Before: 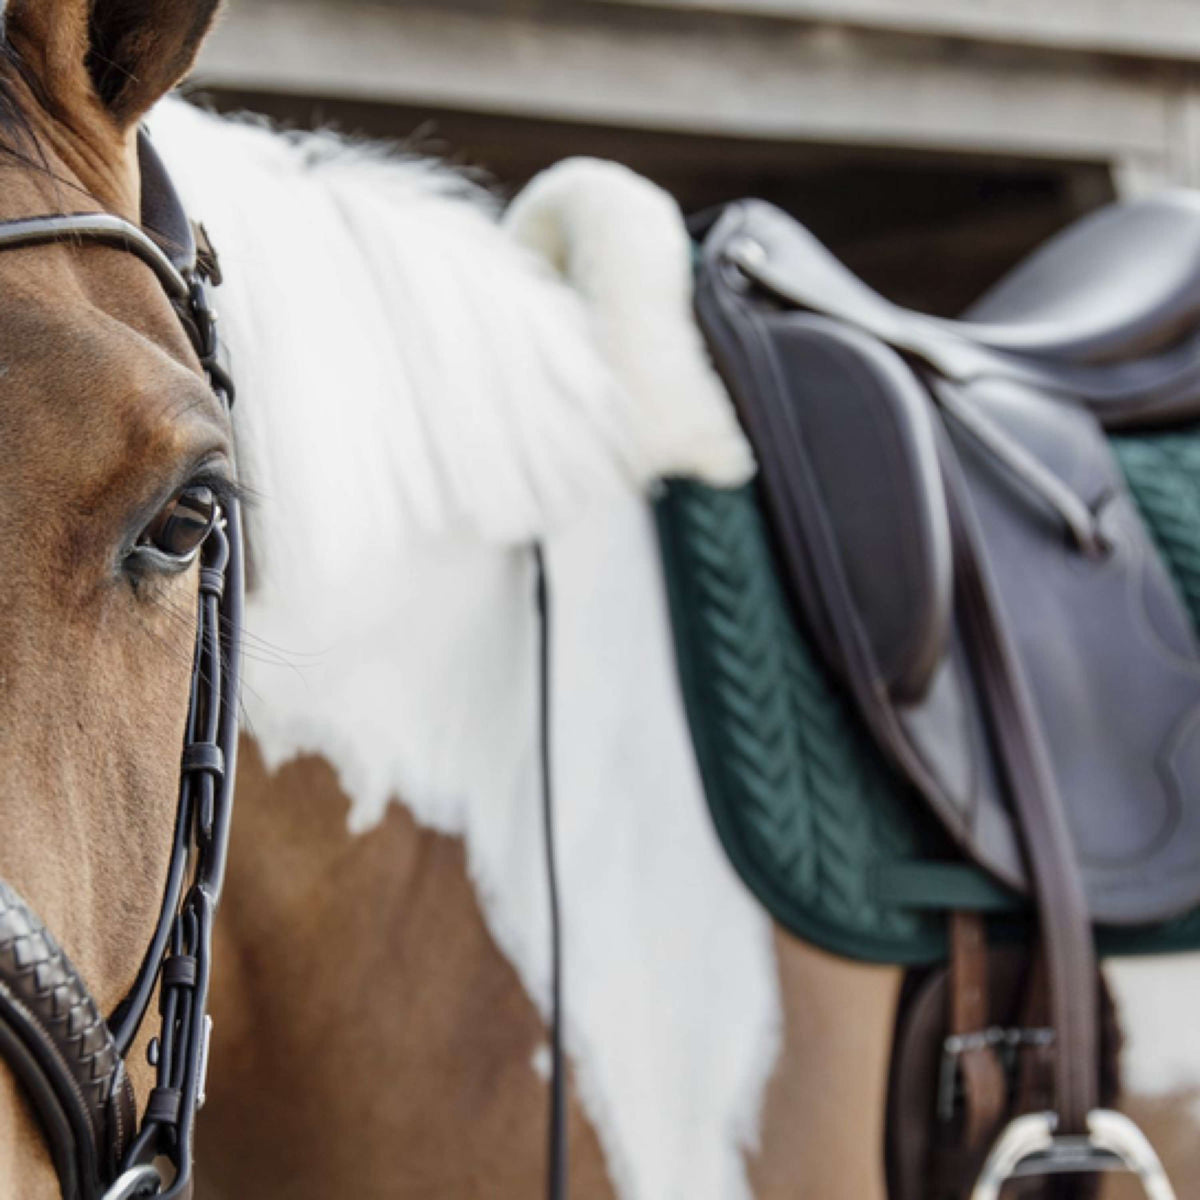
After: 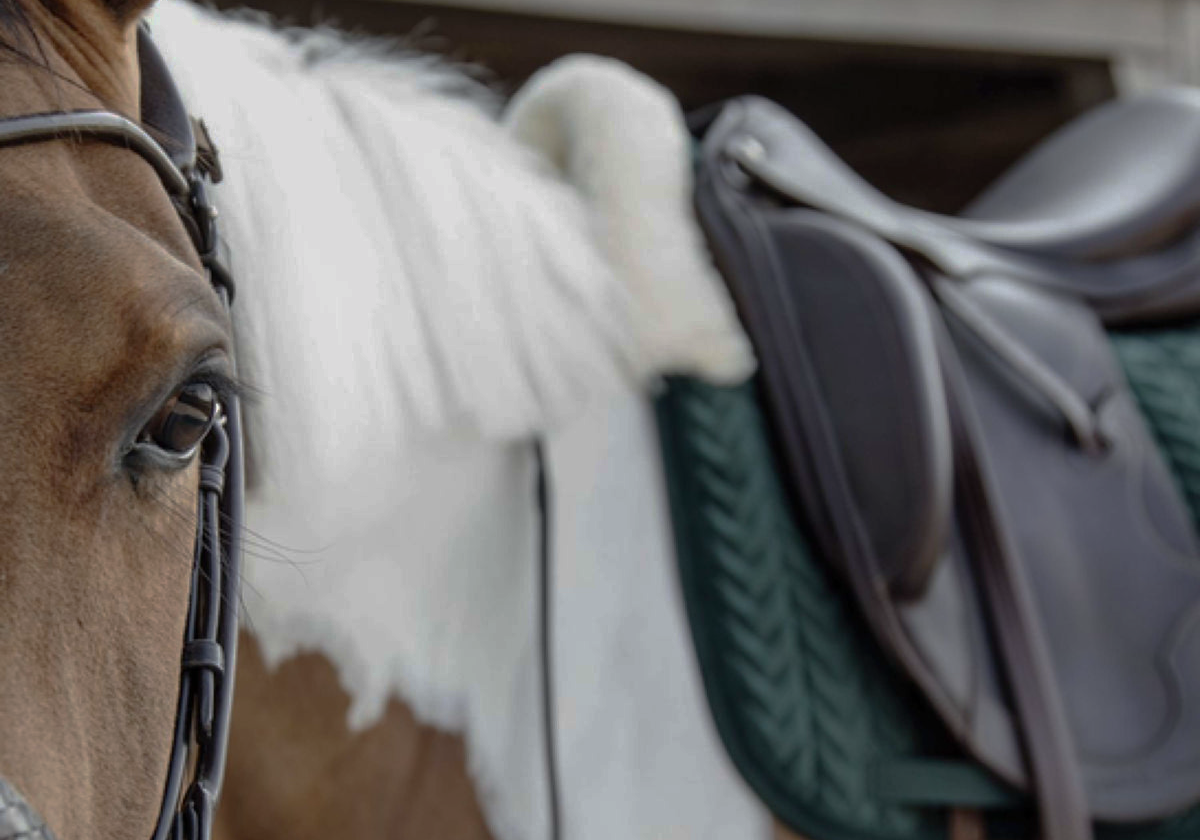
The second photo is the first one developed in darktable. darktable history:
crop and rotate: top 8.584%, bottom 21.394%
base curve: curves: ch0 [(0, 0) (0.841, 0.609) (1, 1)], preserve colors none
